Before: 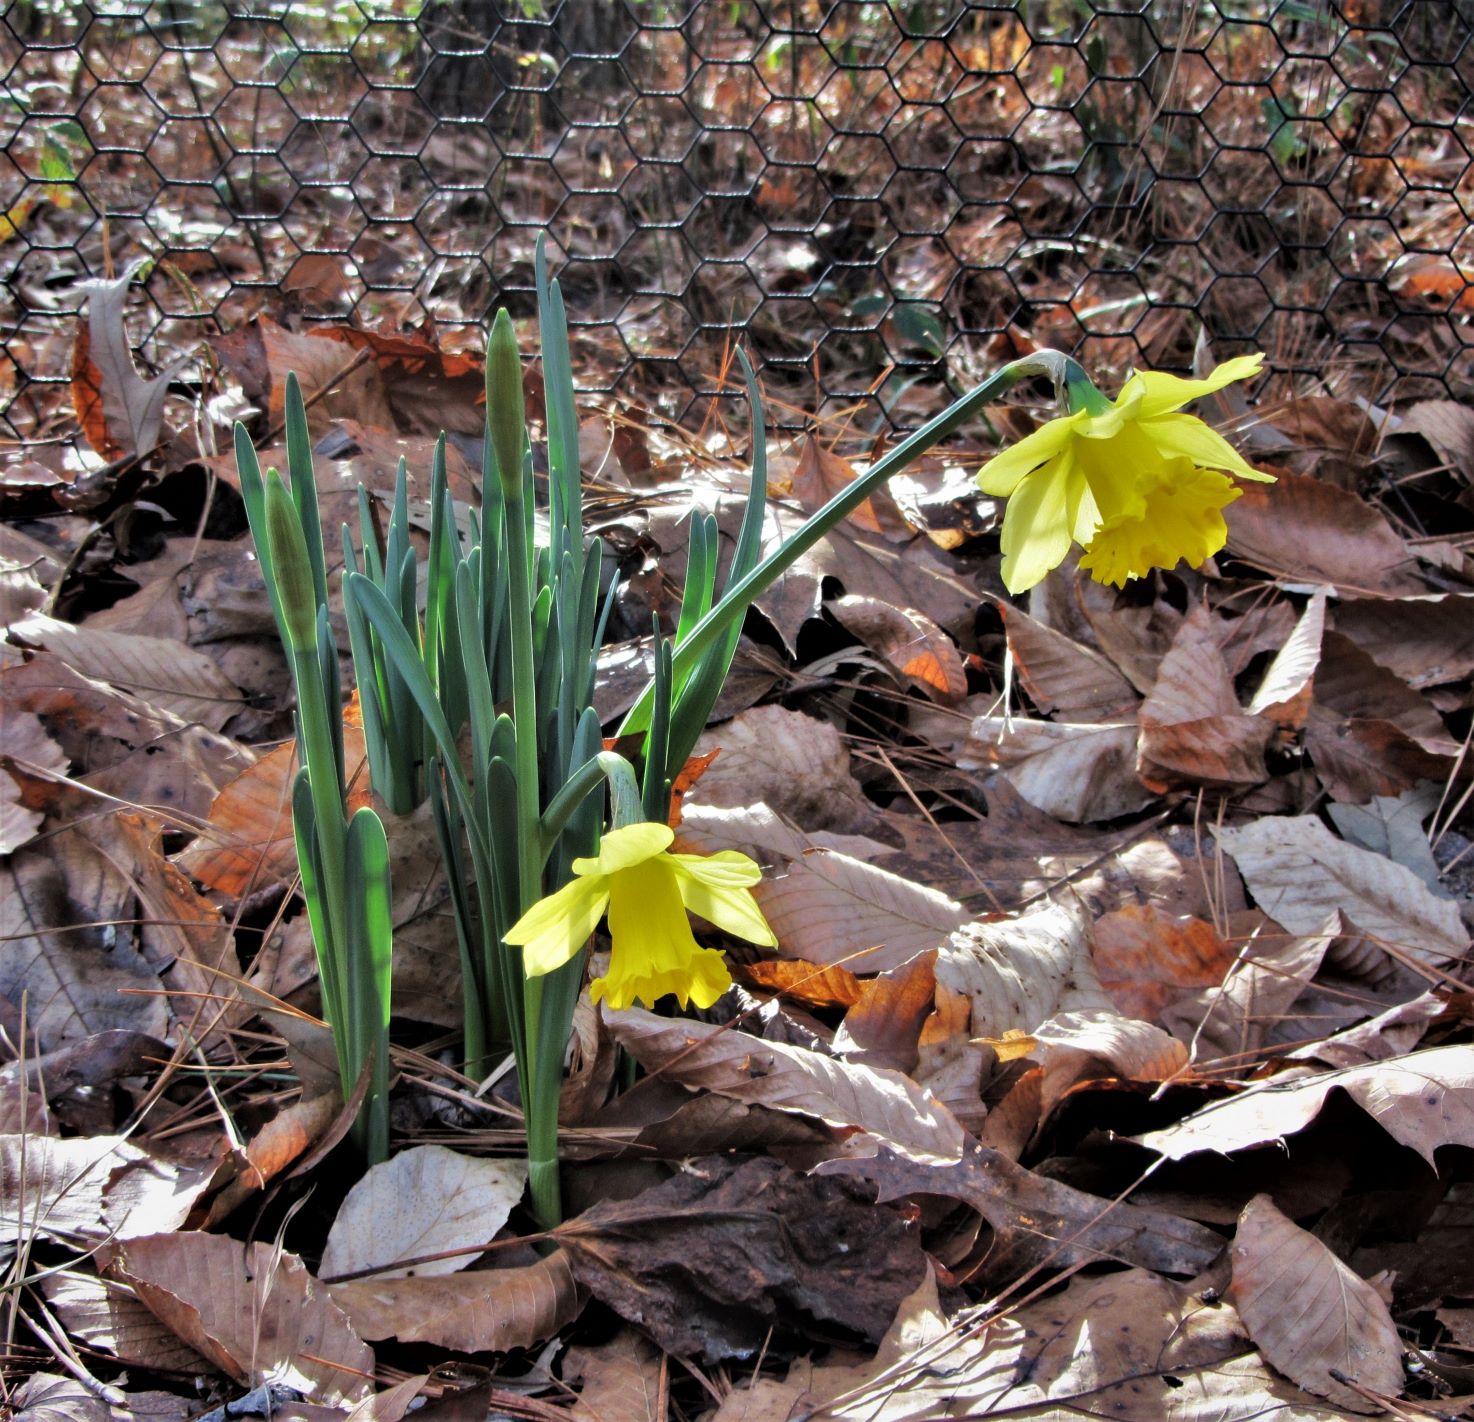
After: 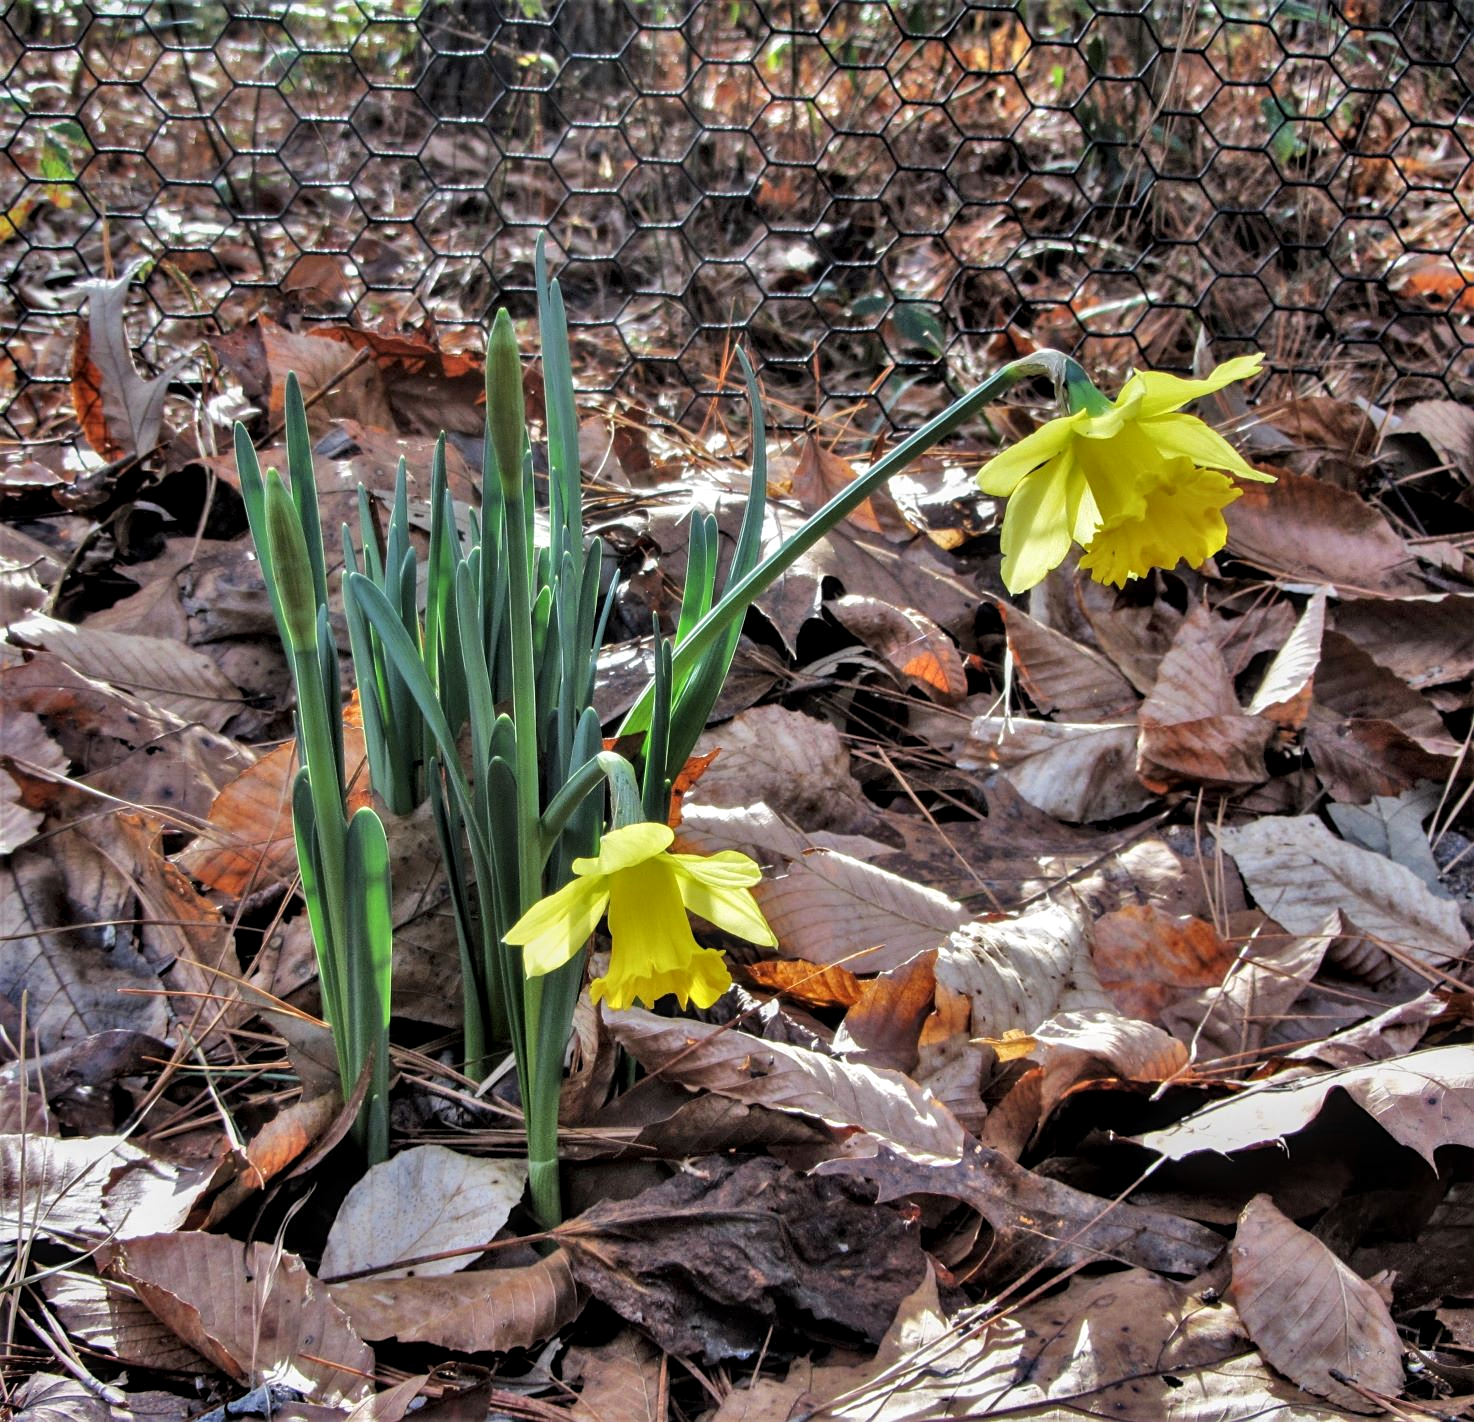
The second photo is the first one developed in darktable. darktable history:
sharpen: amount 0.2
shadows and highlights: soften with gaussian
local contrast: on, module defaults
